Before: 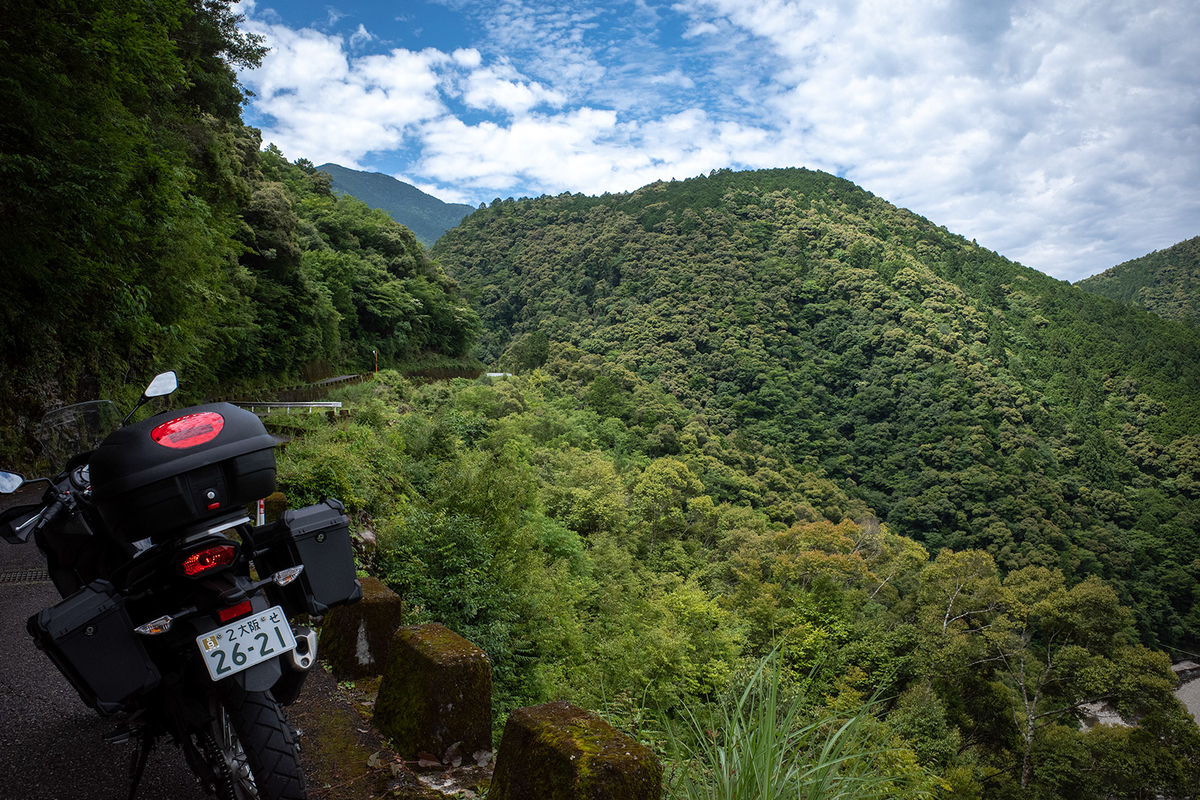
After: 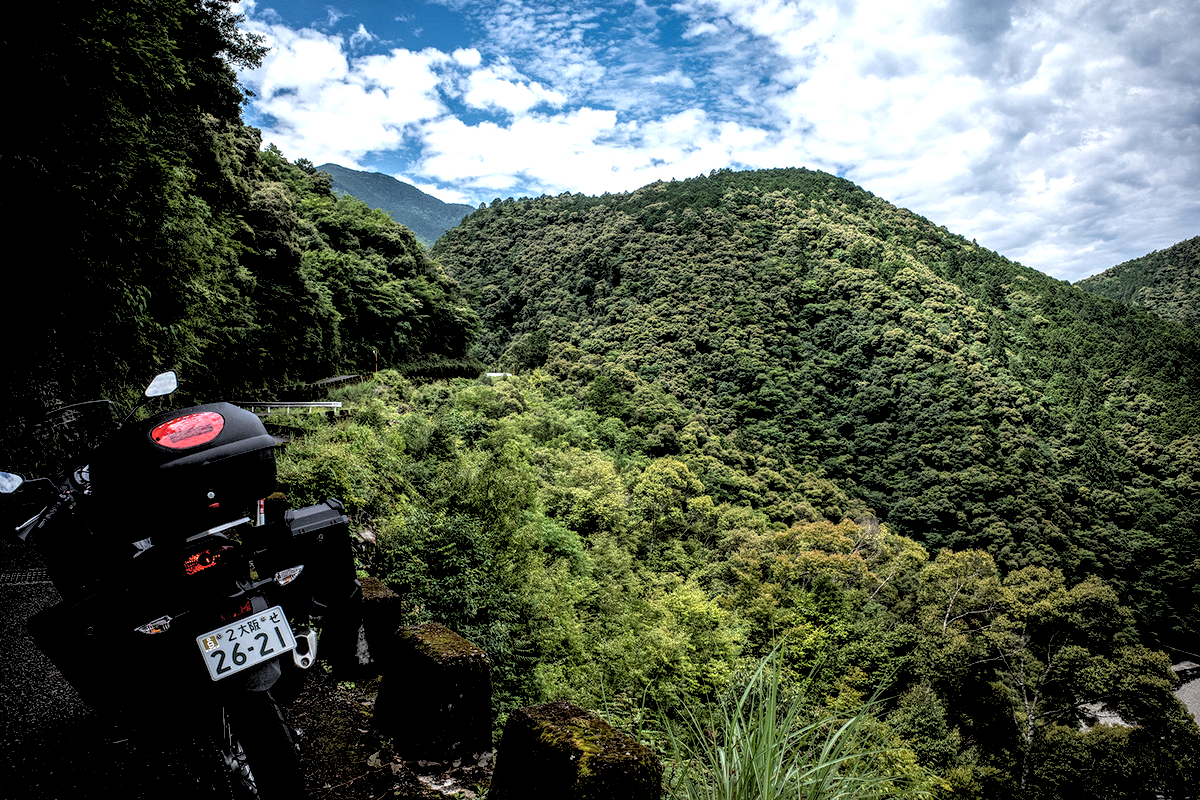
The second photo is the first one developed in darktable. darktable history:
local contrast: highlights 79%, shadows 56%, detail 175%, midtone range 0.428
rgb levels: levels [[0.029, 0.461, 0.922], [0, 0.5, 1], [0, 0.5, 1]]
